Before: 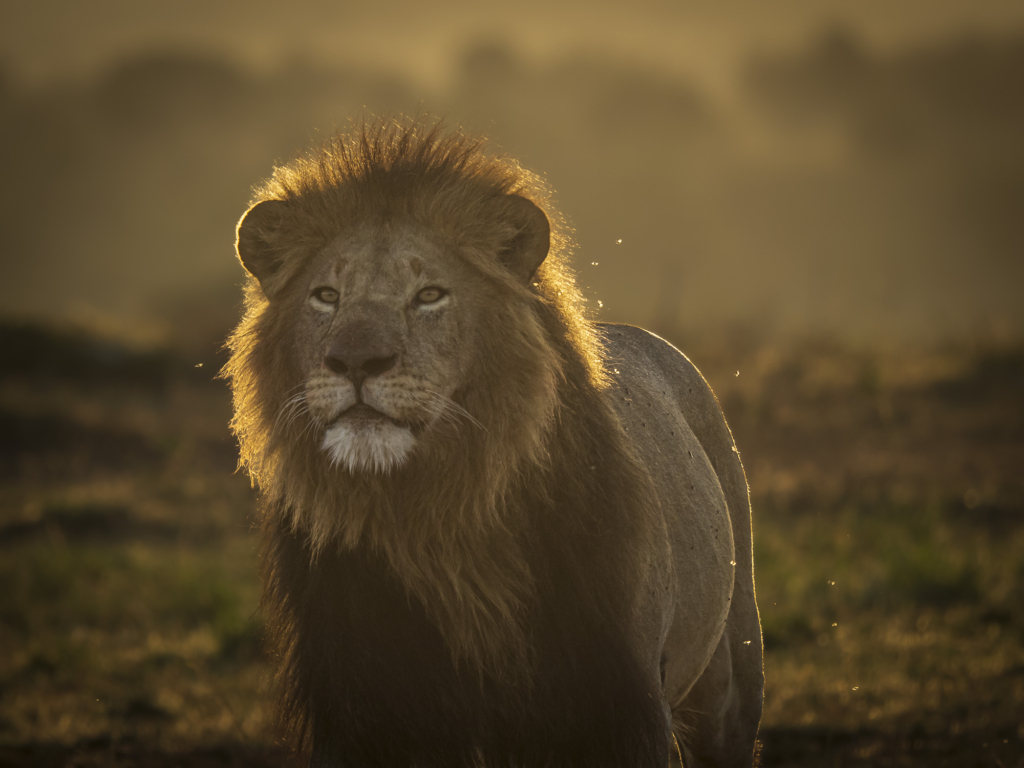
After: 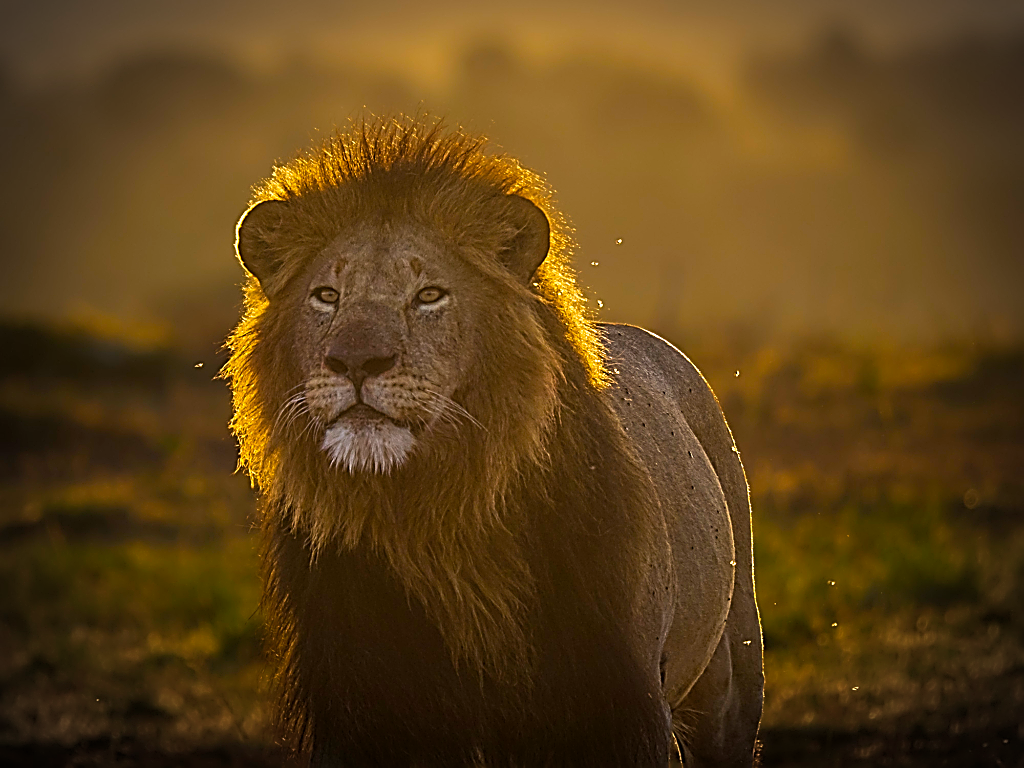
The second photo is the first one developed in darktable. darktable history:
sharpen: amount 1.861
white balance: red 1.004, blue 1.096
color balance rgb: perceptual saturation grading › global saturation 40%, global vibrance 15%
tone equalizer: on, module defaults
vignetting: fall-off start 87%, automatic ratio true
